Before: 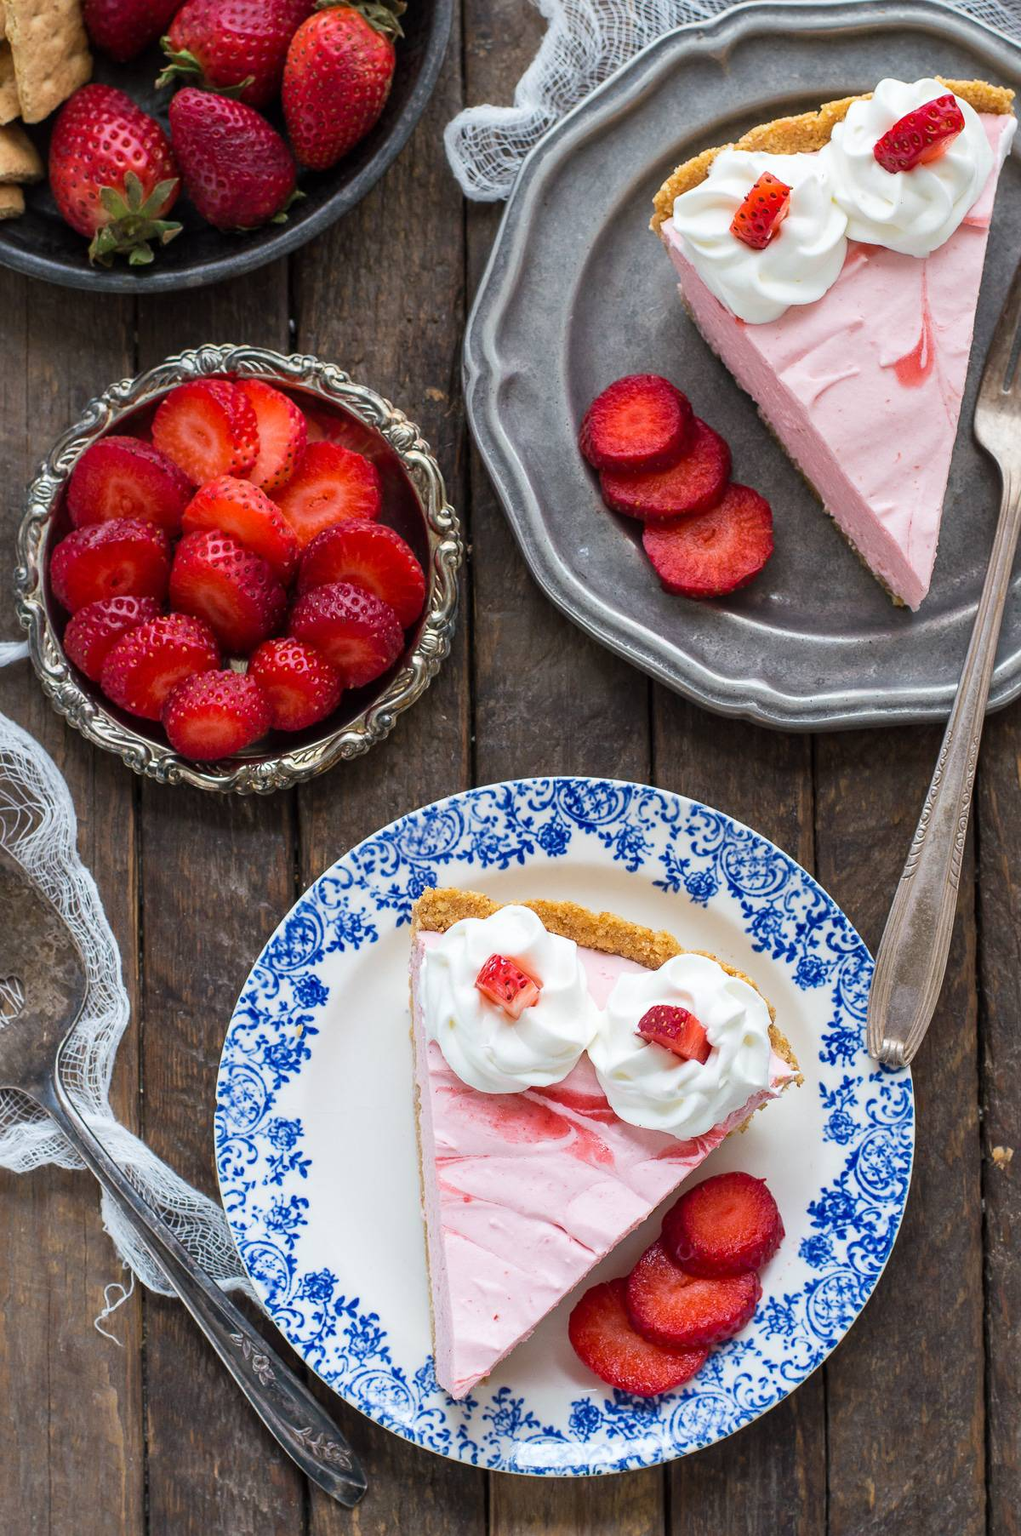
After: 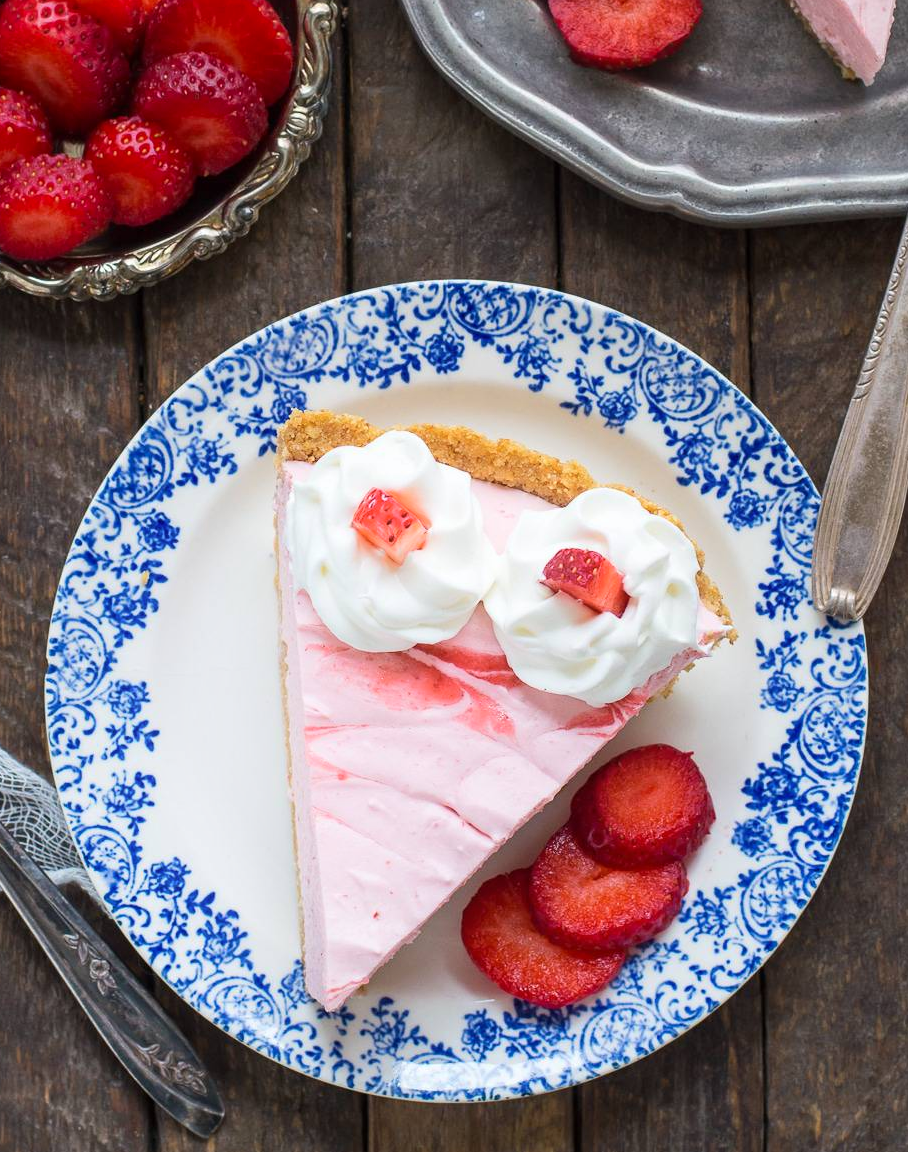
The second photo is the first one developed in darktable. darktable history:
crop and rotate: left 17.299%, top 35.115%, right 7.015%, bottom 1.024%
shadows and highlights: shadows -24.28, highlights 49.77, soften with gaussian
